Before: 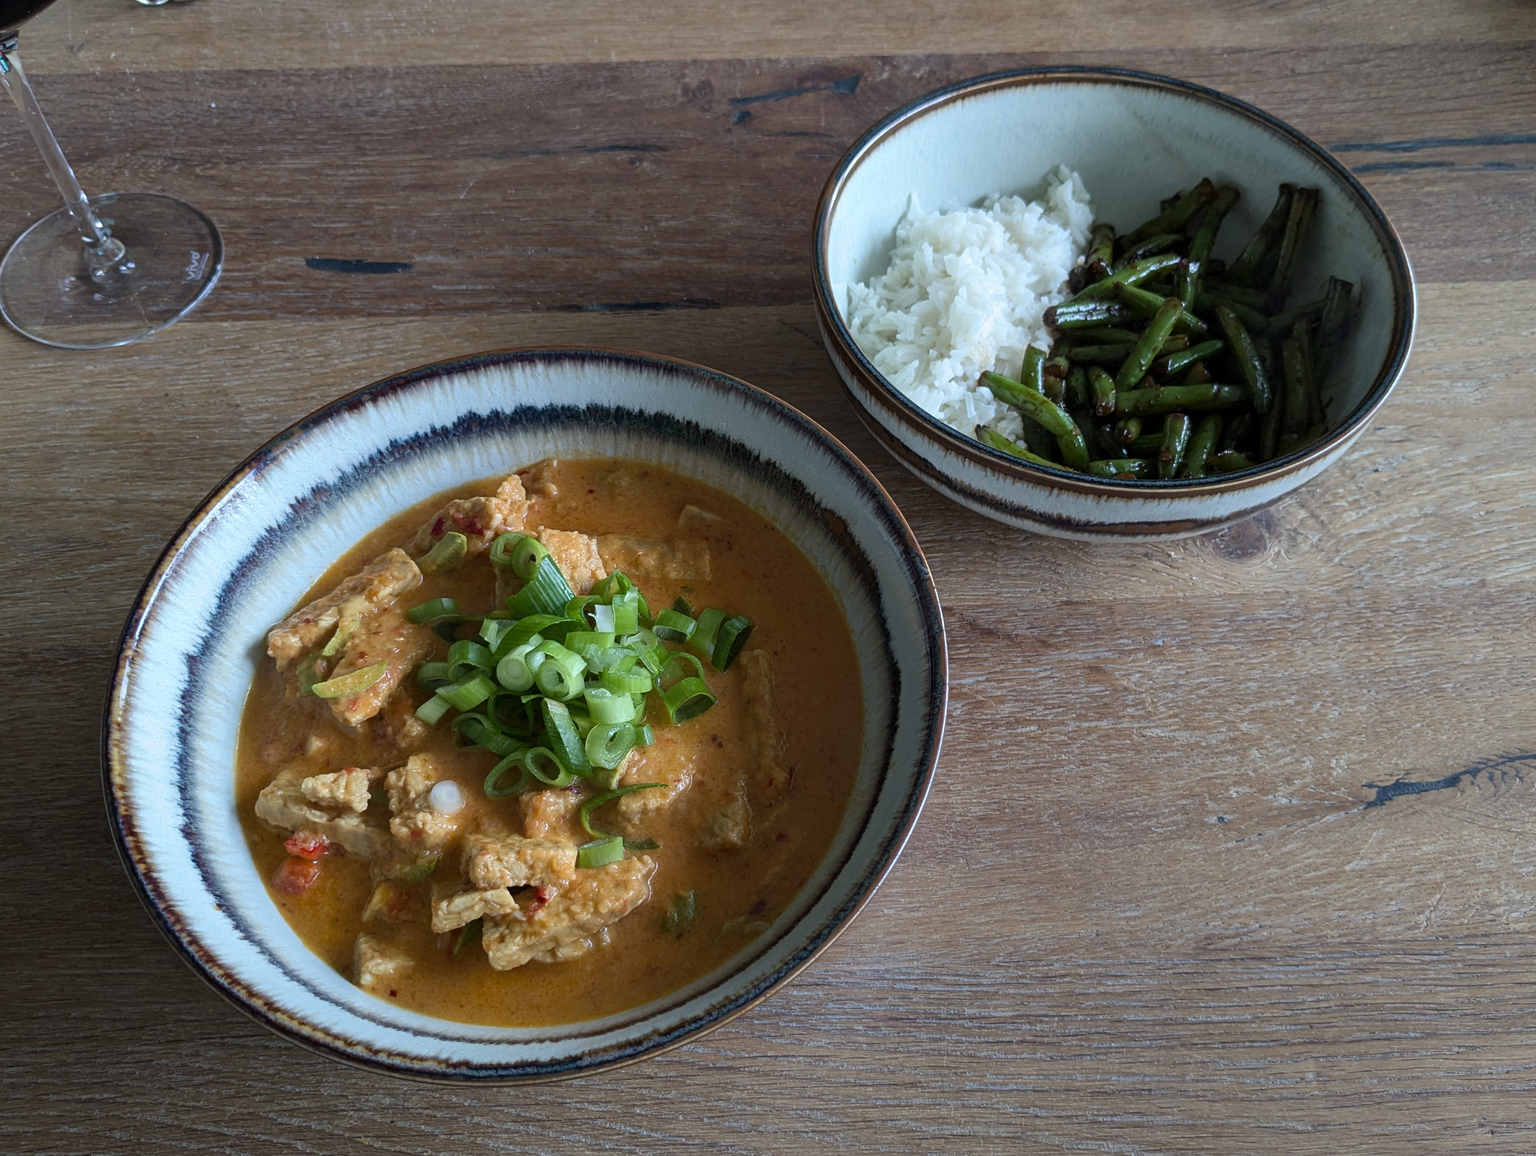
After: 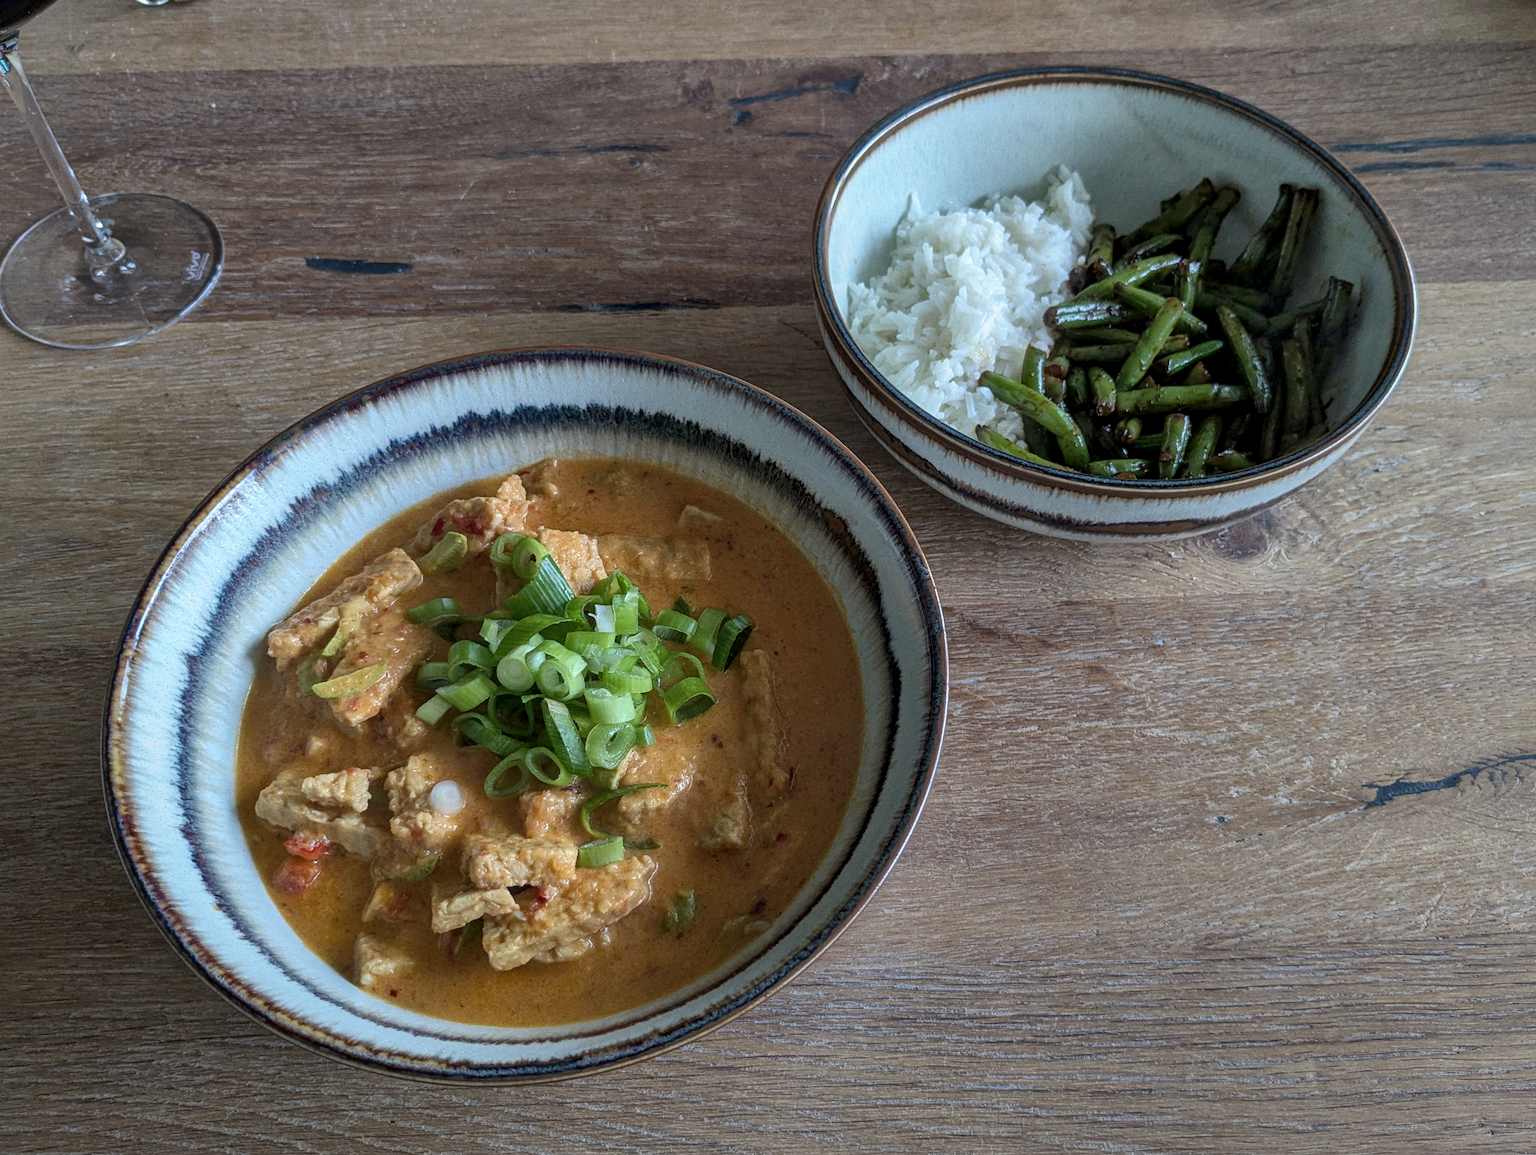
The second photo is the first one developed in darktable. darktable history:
shadows and highlights: on, module defaults
grain: coarseness 0.09 ISO
local contrast: on, module defaults
color zones: curves: ch1 [(0, 0.469) (0.001, 0.469) (0.12, 0.446) (0.248, 0.469) (0.5, 0.5) (0.748, 0.5) (0.999, 0.469) (1, 0.469)]
